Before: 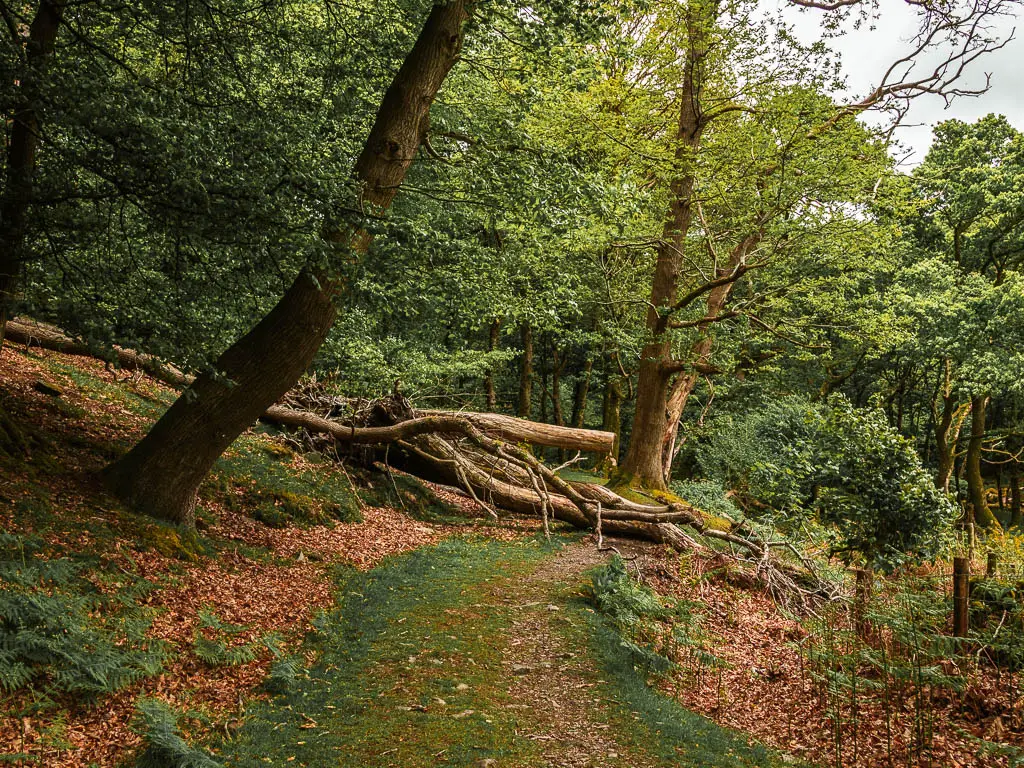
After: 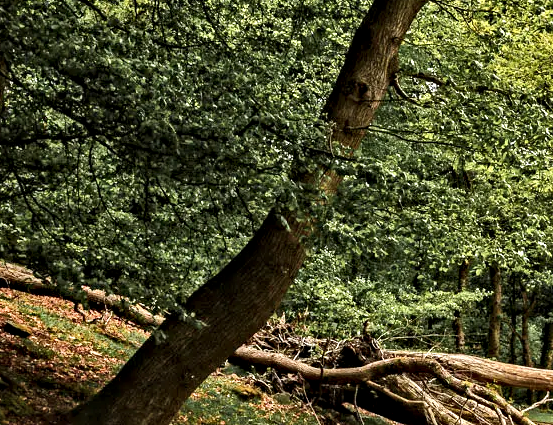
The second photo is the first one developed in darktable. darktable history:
crop and rotate: left 3.067%, top 7.683%, right 42.902%, bottom 36.89%
shadows and highlights: highlights 70.18, soften with gaussian
contrast equalizer: octaves 7, y [[0.511, 0.558, 0.631, 0.632, 0.559, 0.512], [0.5 ×6], [0.507, 0.559, 0.627, 0.644, 0.647, 0.647], [0 ×6], [0 ×6]]
